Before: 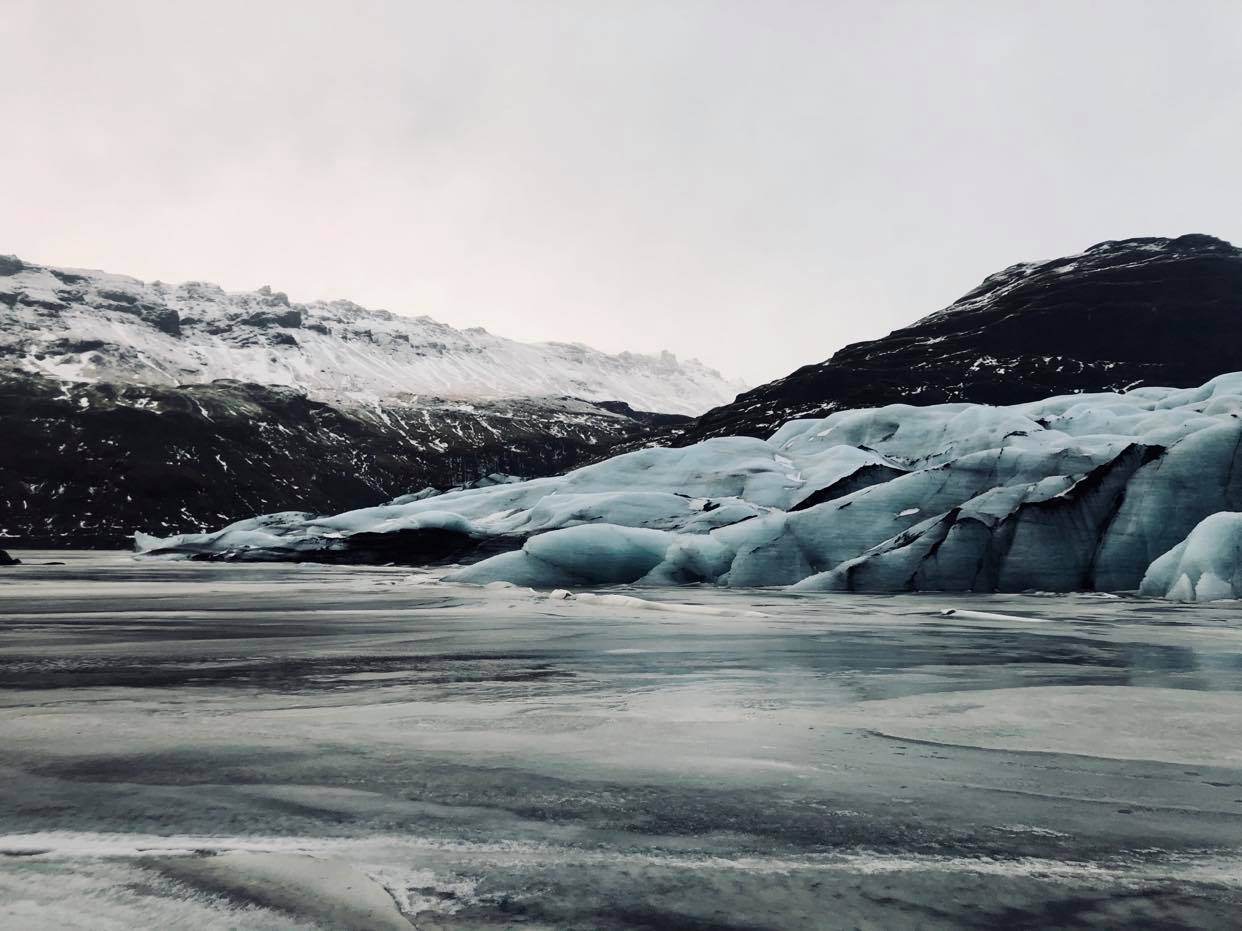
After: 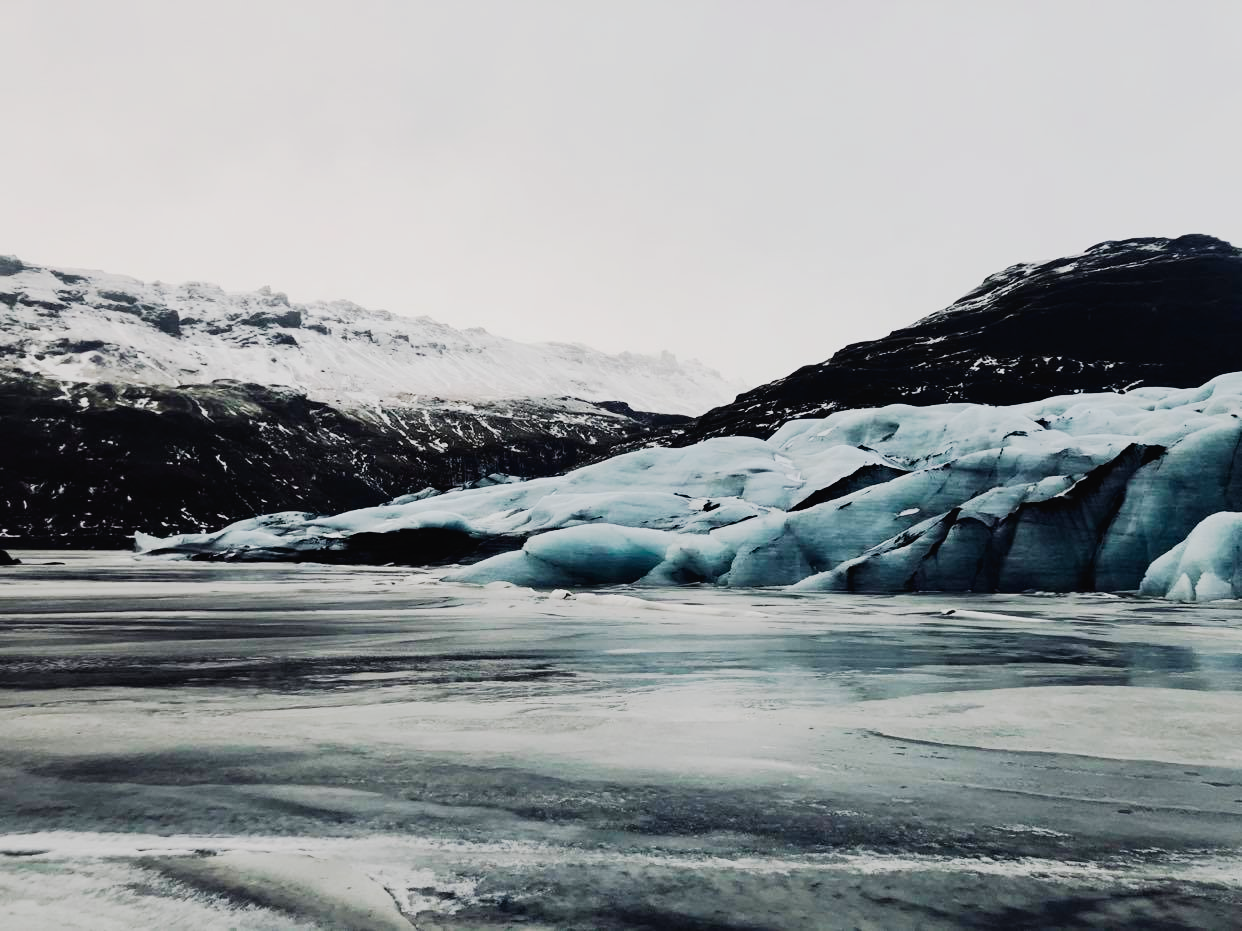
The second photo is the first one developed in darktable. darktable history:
tone curve: curves: ch0 [(0, 0.017) (0.091, 0.046) (0.298, 0.287) (0.439, 0.482) (0.64, 0.729) (0.785, 0.817) (0.995, 0.917)]; ch1 [(0, 0) (0.384, 0.365) (0.463, 0.447) (0.486, 0.474) (0.503, 0.497) (0.526, 0.52) (0.555, 0.564) (0.578, 0.595) (0.638, 0.644) (0.766, 0.773) (1, 1)]; ch2 [(0, 0) (0.374, 0.344) (0.449, 0.434) (0.501, 0.501) (0.528, 0.519) (0.569, 0.589) (0.61, 0.646) (0.666, 0.688) (1, 1)], preserve colors none
